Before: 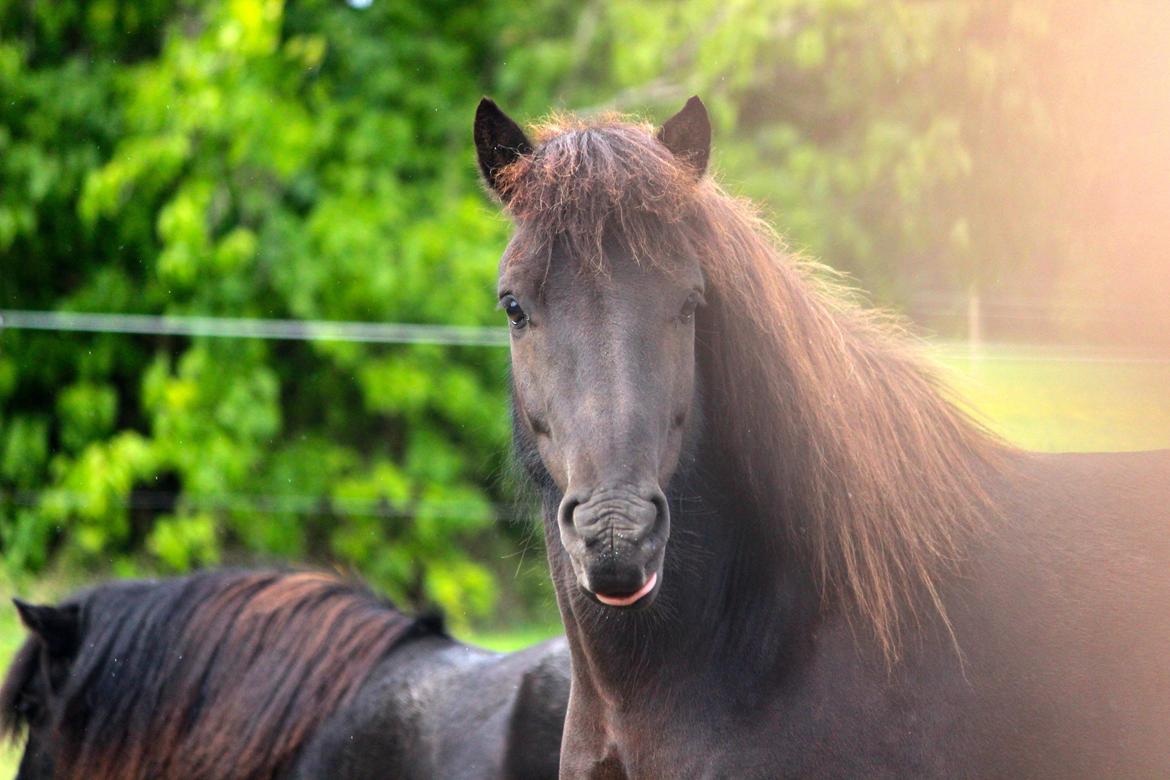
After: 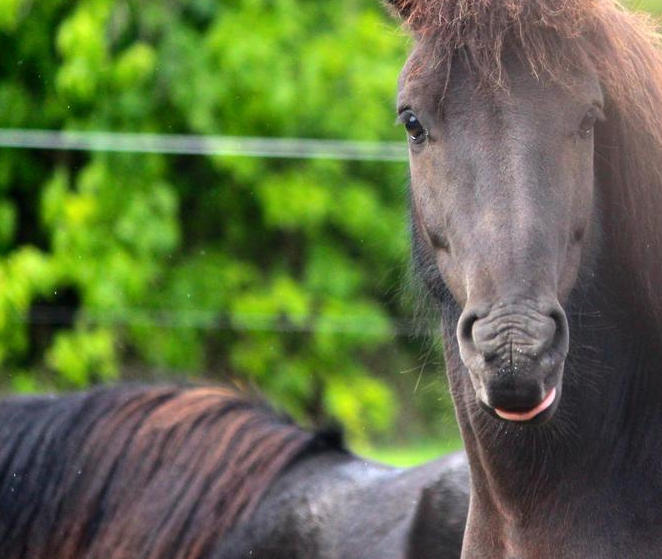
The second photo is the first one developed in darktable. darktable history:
crop: left 8.712%, top 23.828%, right 34.679%, bottom 4.38%
contrast brightness saturation: contrast 0.073
